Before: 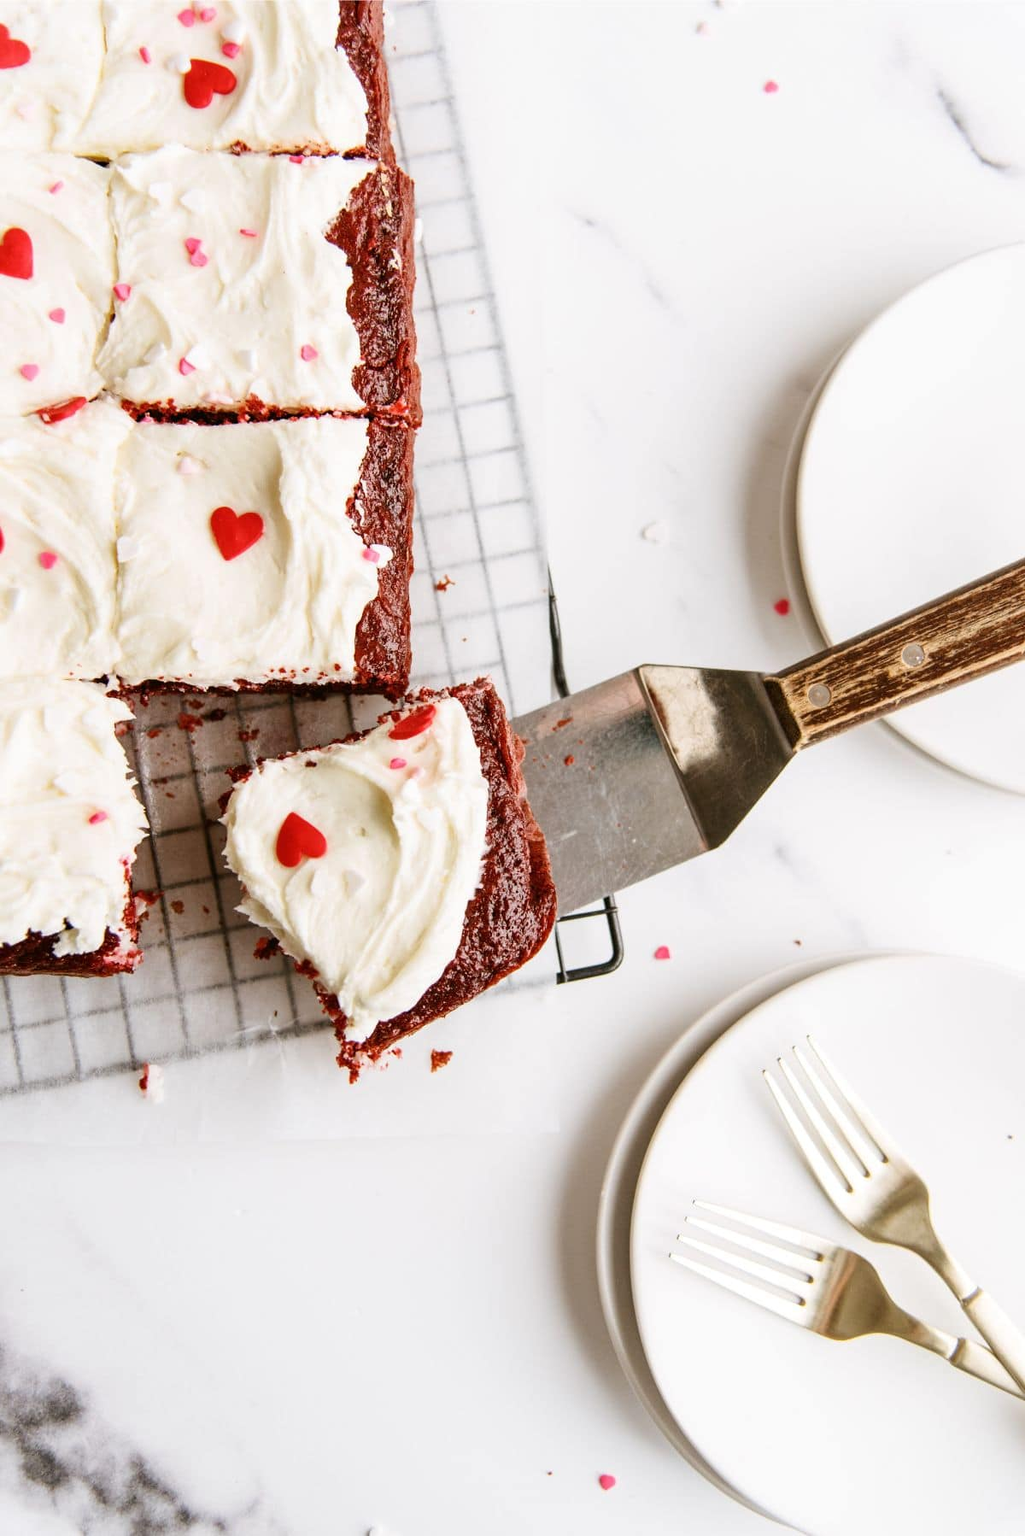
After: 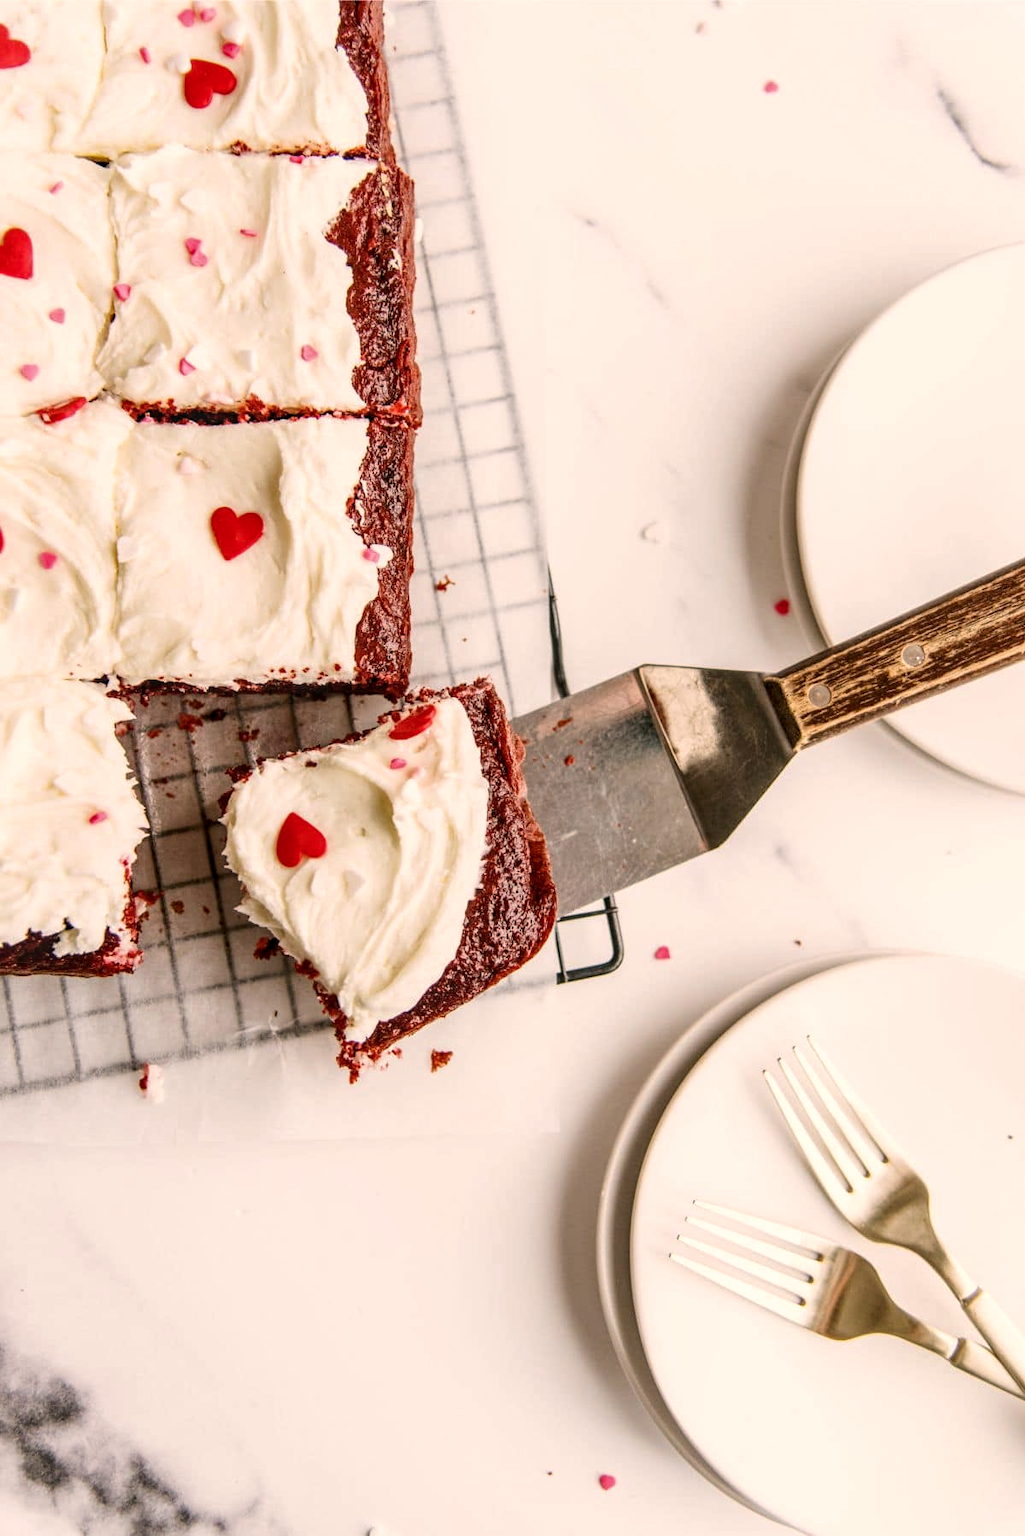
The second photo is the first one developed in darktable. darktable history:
local contrast: detail 130%
color balance rgb: highlights gain › chroma 3.654%, highlights gain › hue 58.8°, perceptual saturation grading › global saturation 0.604%
